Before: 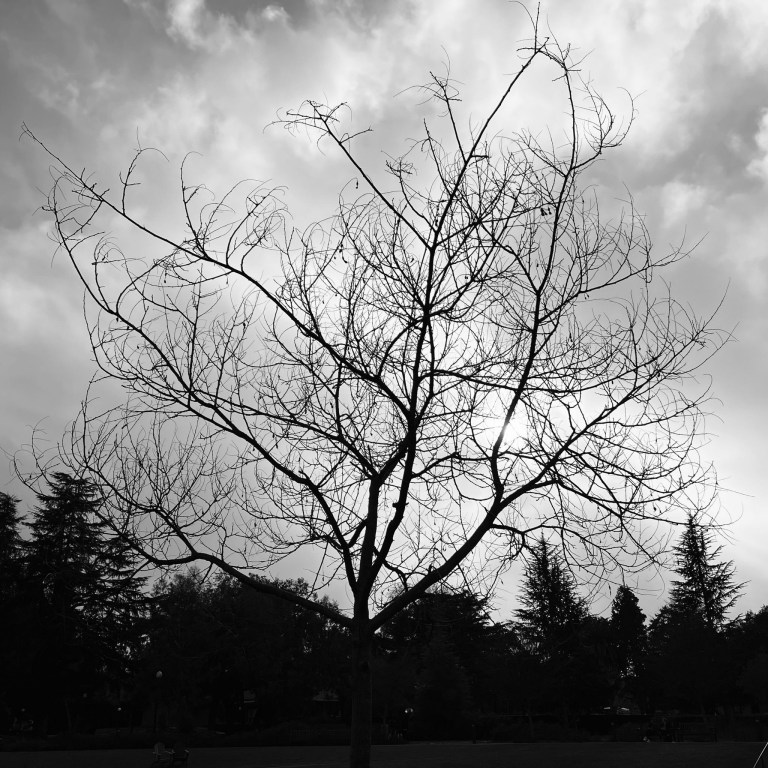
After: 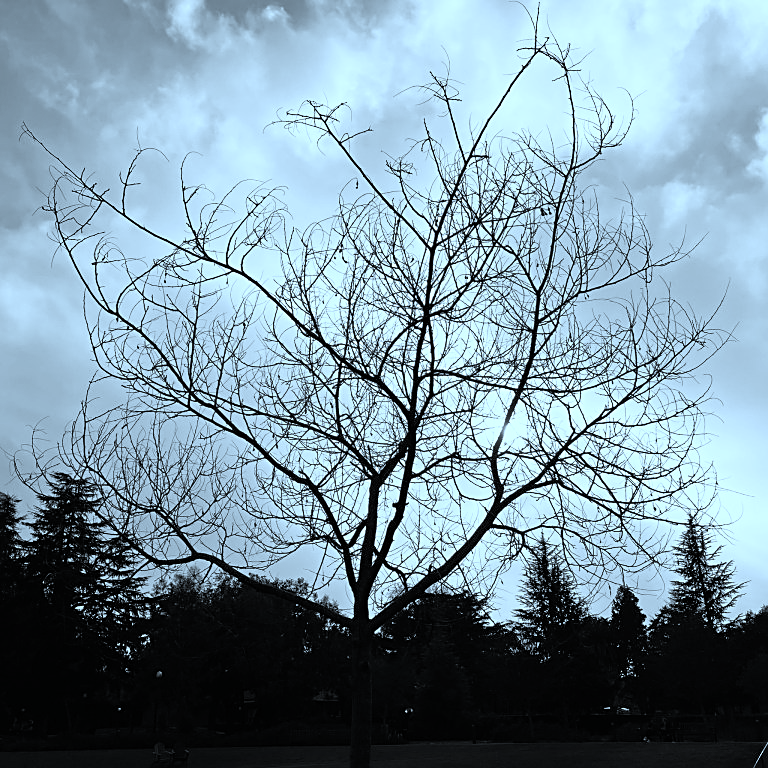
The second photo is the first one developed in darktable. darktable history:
tone equalizer: -7 EV 0.146 EV, -6 EV 0.596 EV, -5 EV 1.19 EV, -4 EV 1.35 EV, -3 EV 1.15 EV, -2 EV 0.6 EV, -1 EV 0.158 EV
contrast brightness saturation: contrast 0.154, brightness -0.008, saturation 0.102
sharpen: on, module defaults
color correction: highlights a* -9.74, highlights b* -21.52
